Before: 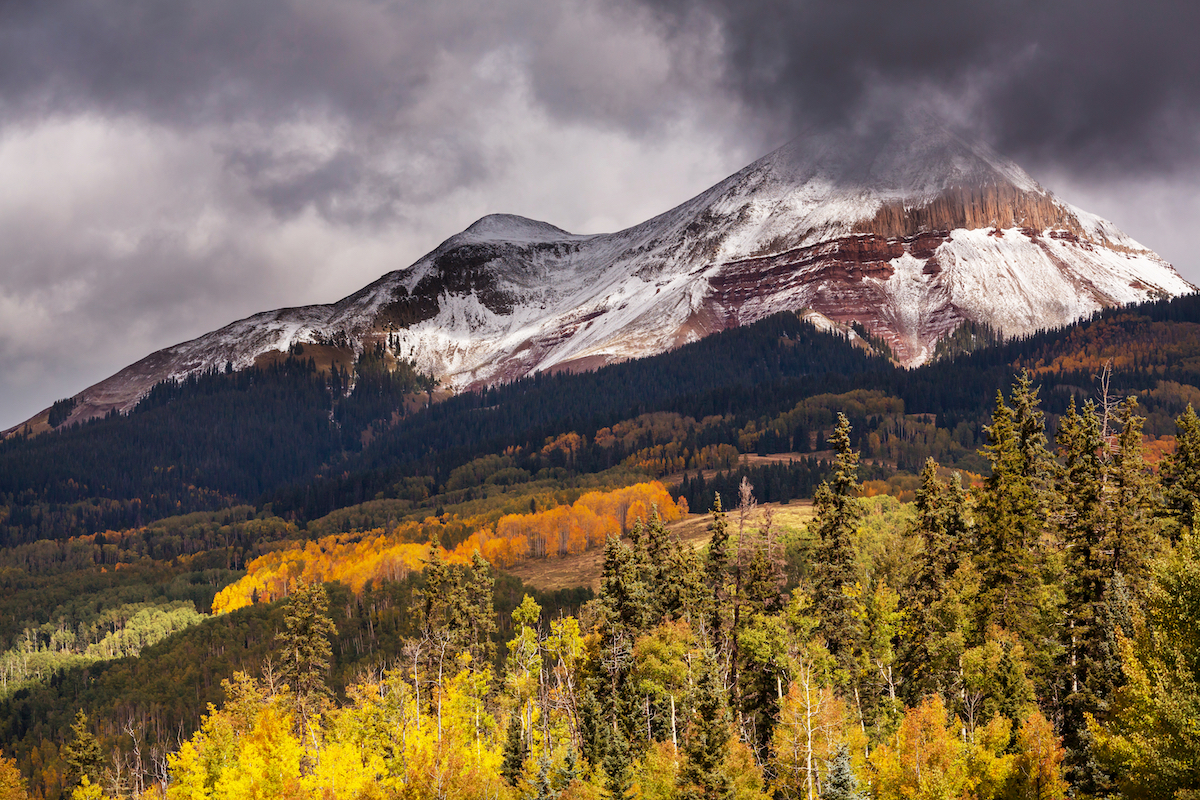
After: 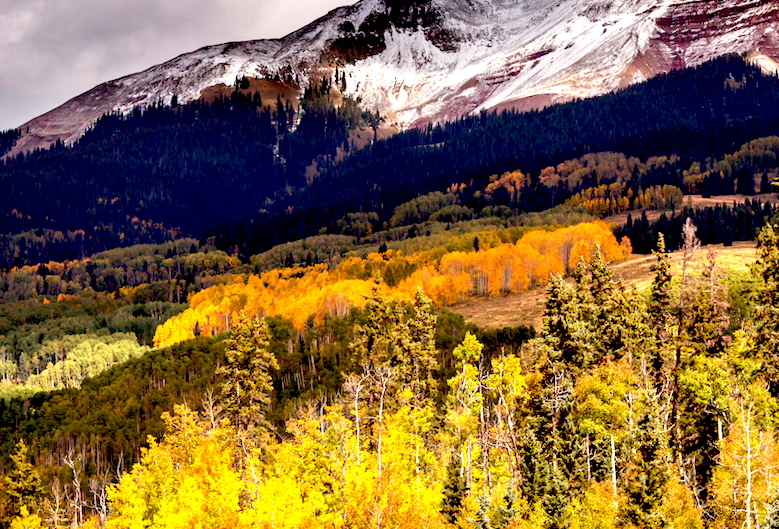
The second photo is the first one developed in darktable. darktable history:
tone equalizer: -8 EV 0.984 EV, -7 EV 1.03 EV, -6 EV 0.972 EV, -5 EV 1.01 EV, -4 EV 1.03 EV, -3 EV 0.735 EV, -2 EV 0.528 EV, -1 EV 0.242 EV, smoothing diameter 2.19%, edges refinement/feathering 18.53, mask exposure compensation -1.57 EV, filter diffusion 5
exposure: black level correction 0.024, exposure 0.182 EV, compensate highlight preservation false
crop and rotate: angle -0.926°, left 3.56%, top 32.253%, right 29.955%
